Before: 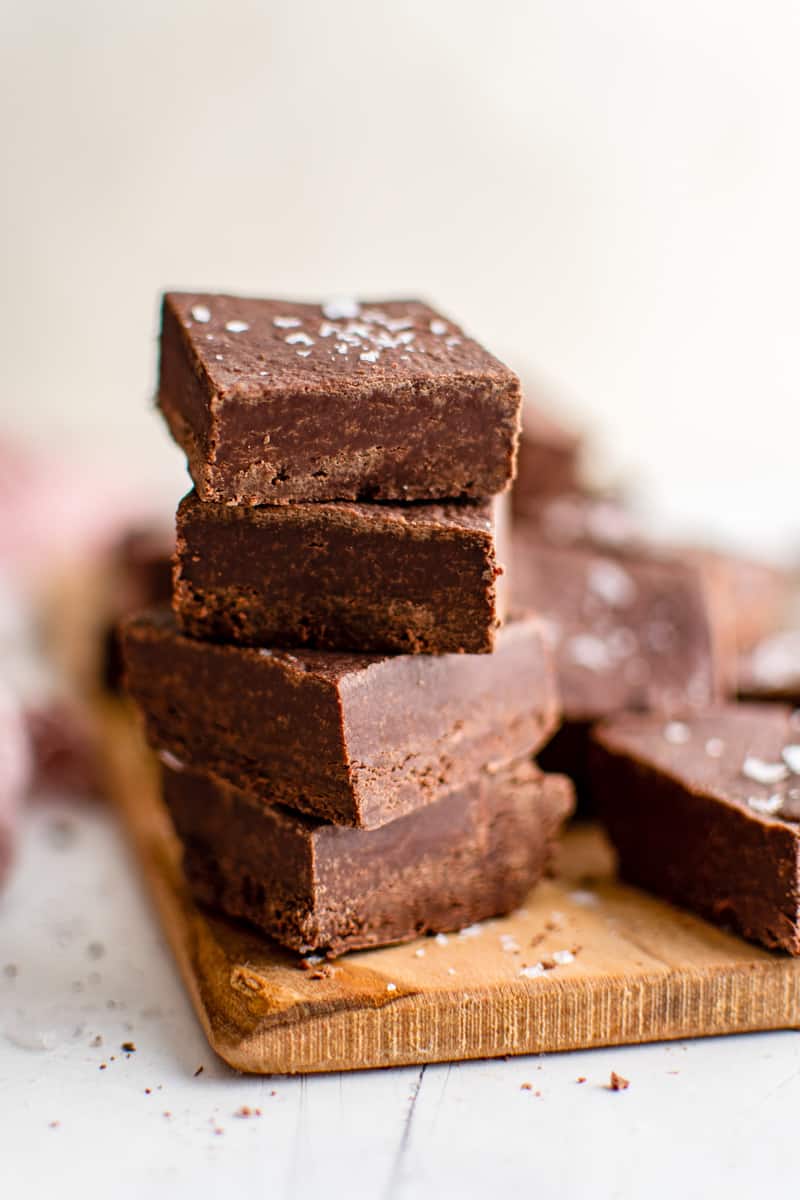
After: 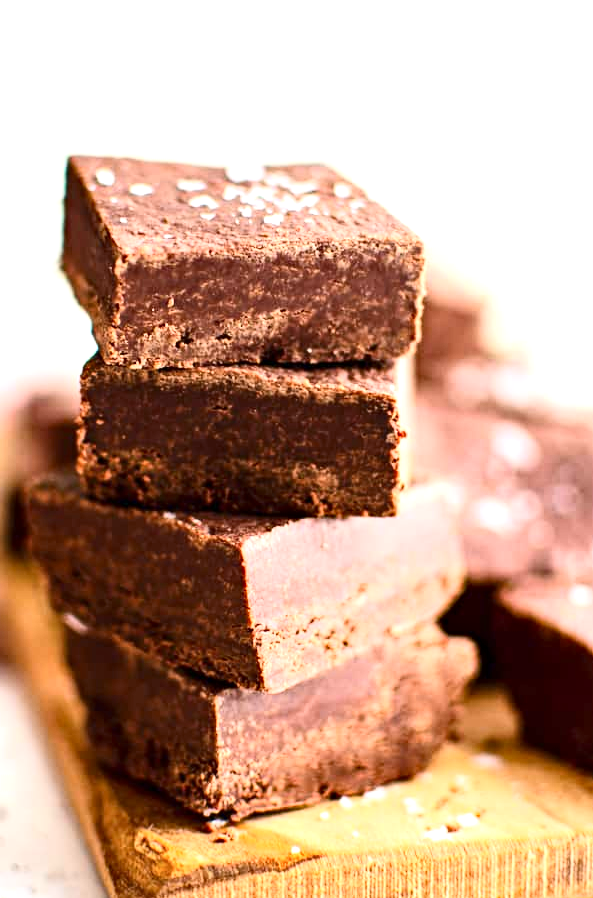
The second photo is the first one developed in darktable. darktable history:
crop and rotate: left 12.046%, top 11.478%, right 13.816%, bottom 13.663%
haze removal: adaptive false
contrast brightness saturation: contrast 0.243, brightness 0.087
exposure: exposure 0.992 EV, compensate exposure bias true, compensate highlight preservation false
